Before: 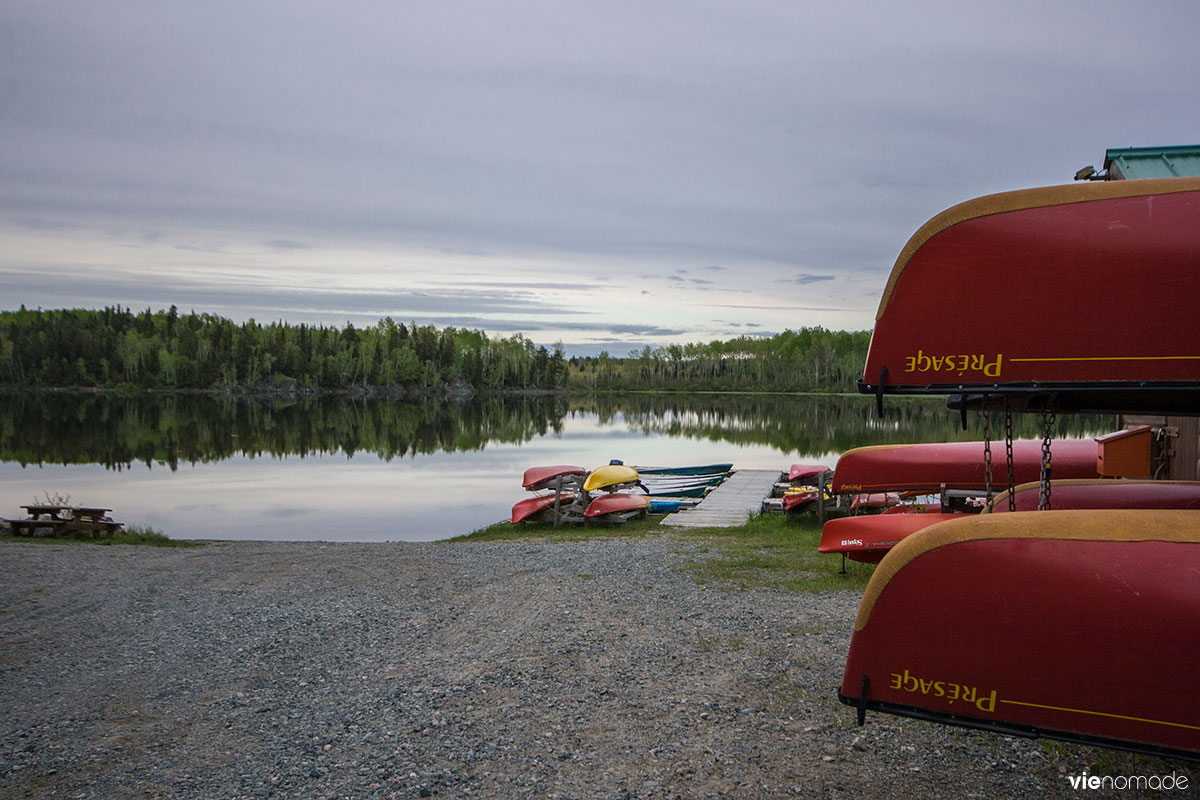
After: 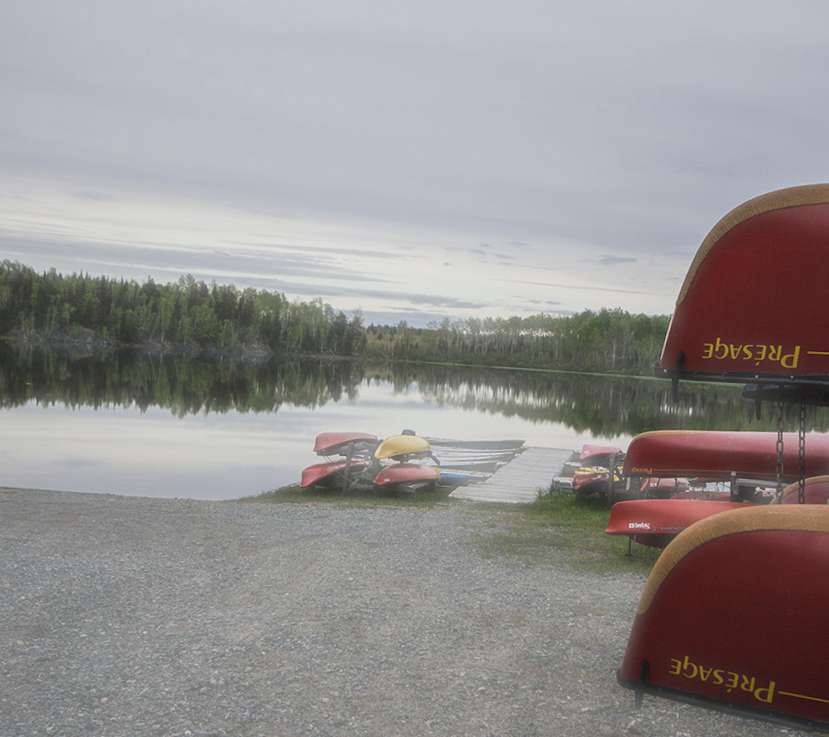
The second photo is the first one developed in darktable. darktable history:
haze removal: strength -0.9, distance 0.225, compatibility mode true, adaptive false
crop and rotate: angle -3.27°, left 14.277%, top 0.028%, right 10.766%, bottom 0.028%
